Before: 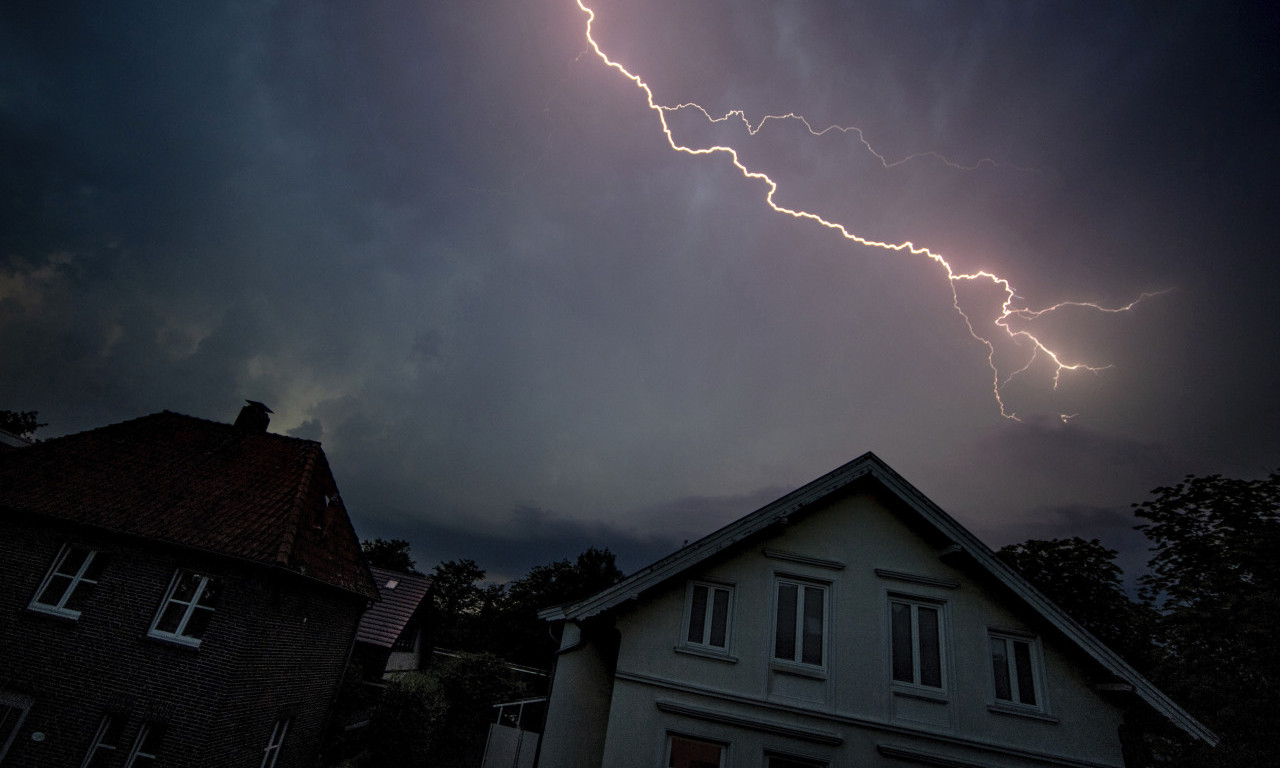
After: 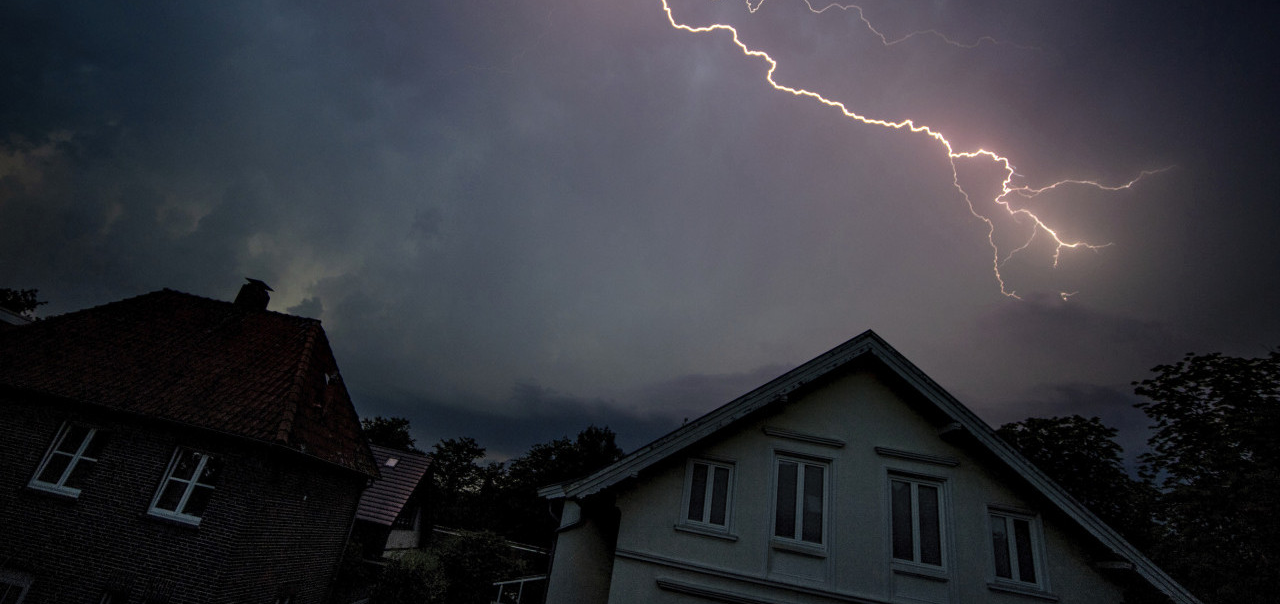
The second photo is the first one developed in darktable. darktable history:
crop and rotate: top 15.951%, bottom 5.327%
